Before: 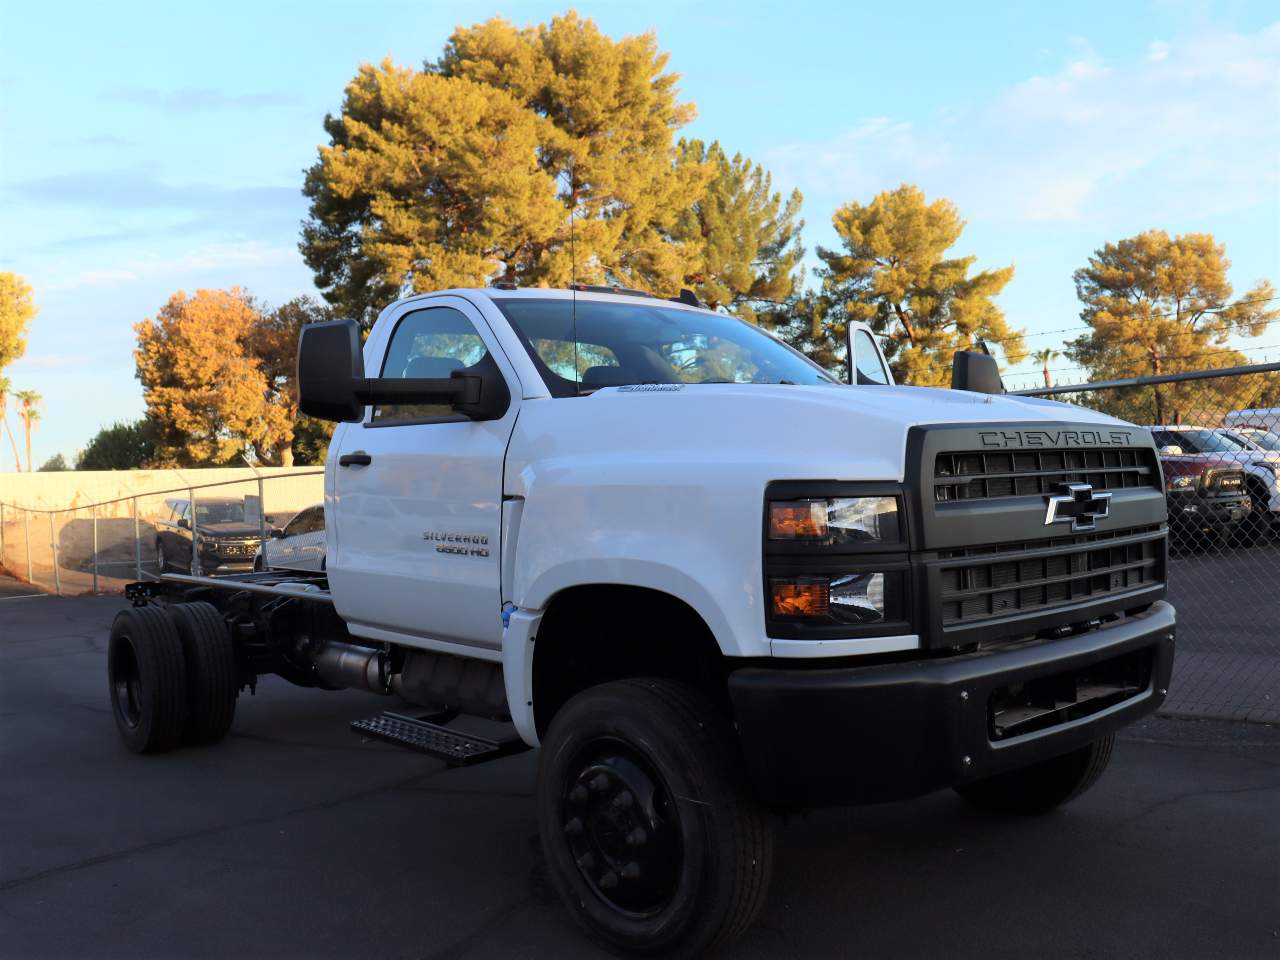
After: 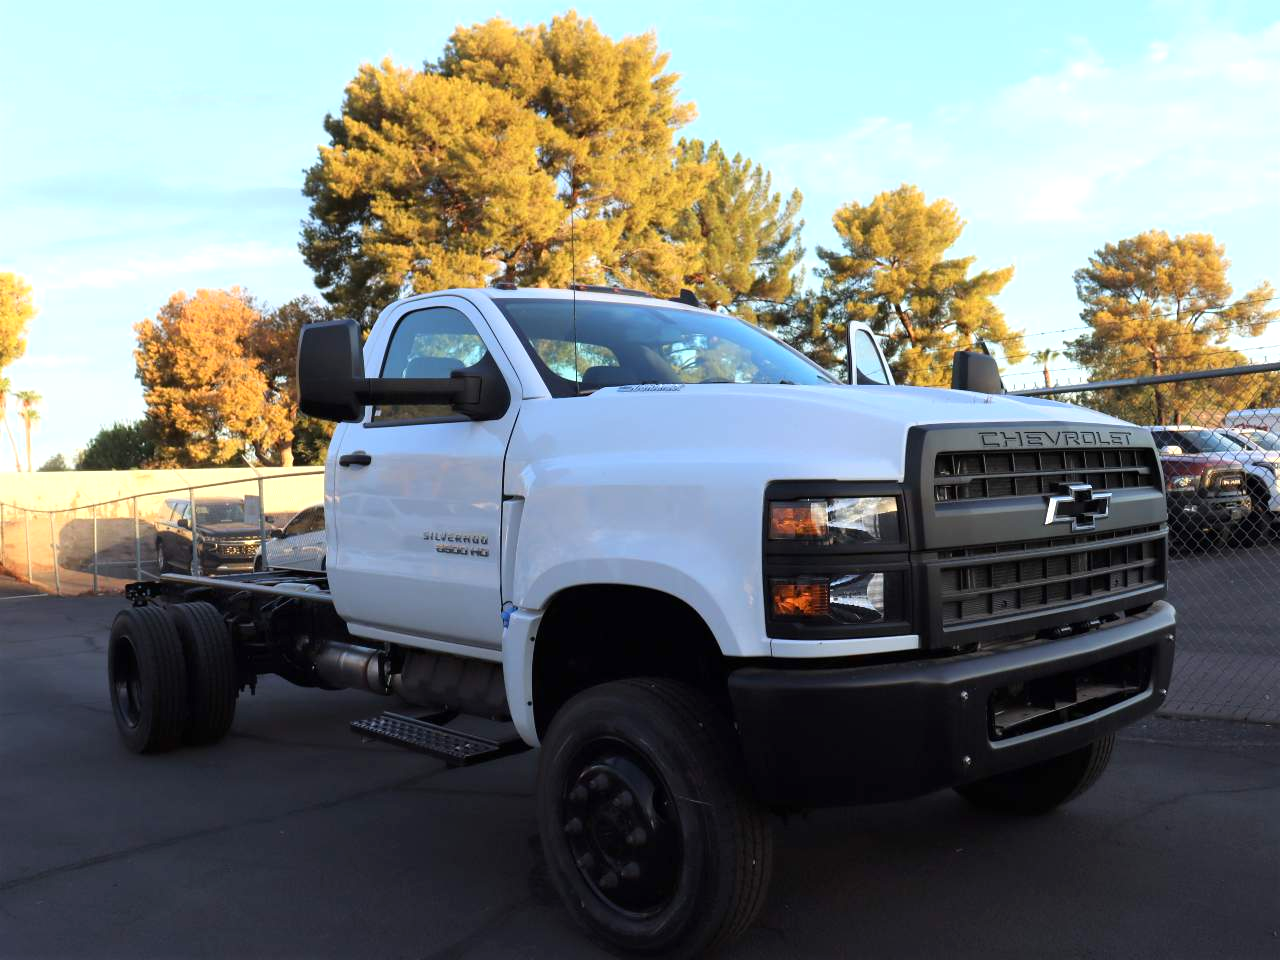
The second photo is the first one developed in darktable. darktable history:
exposure: black level correction 0, exposure 0.3 EV, compensate highlight preservation false
tone equalizer: on, module defaults
